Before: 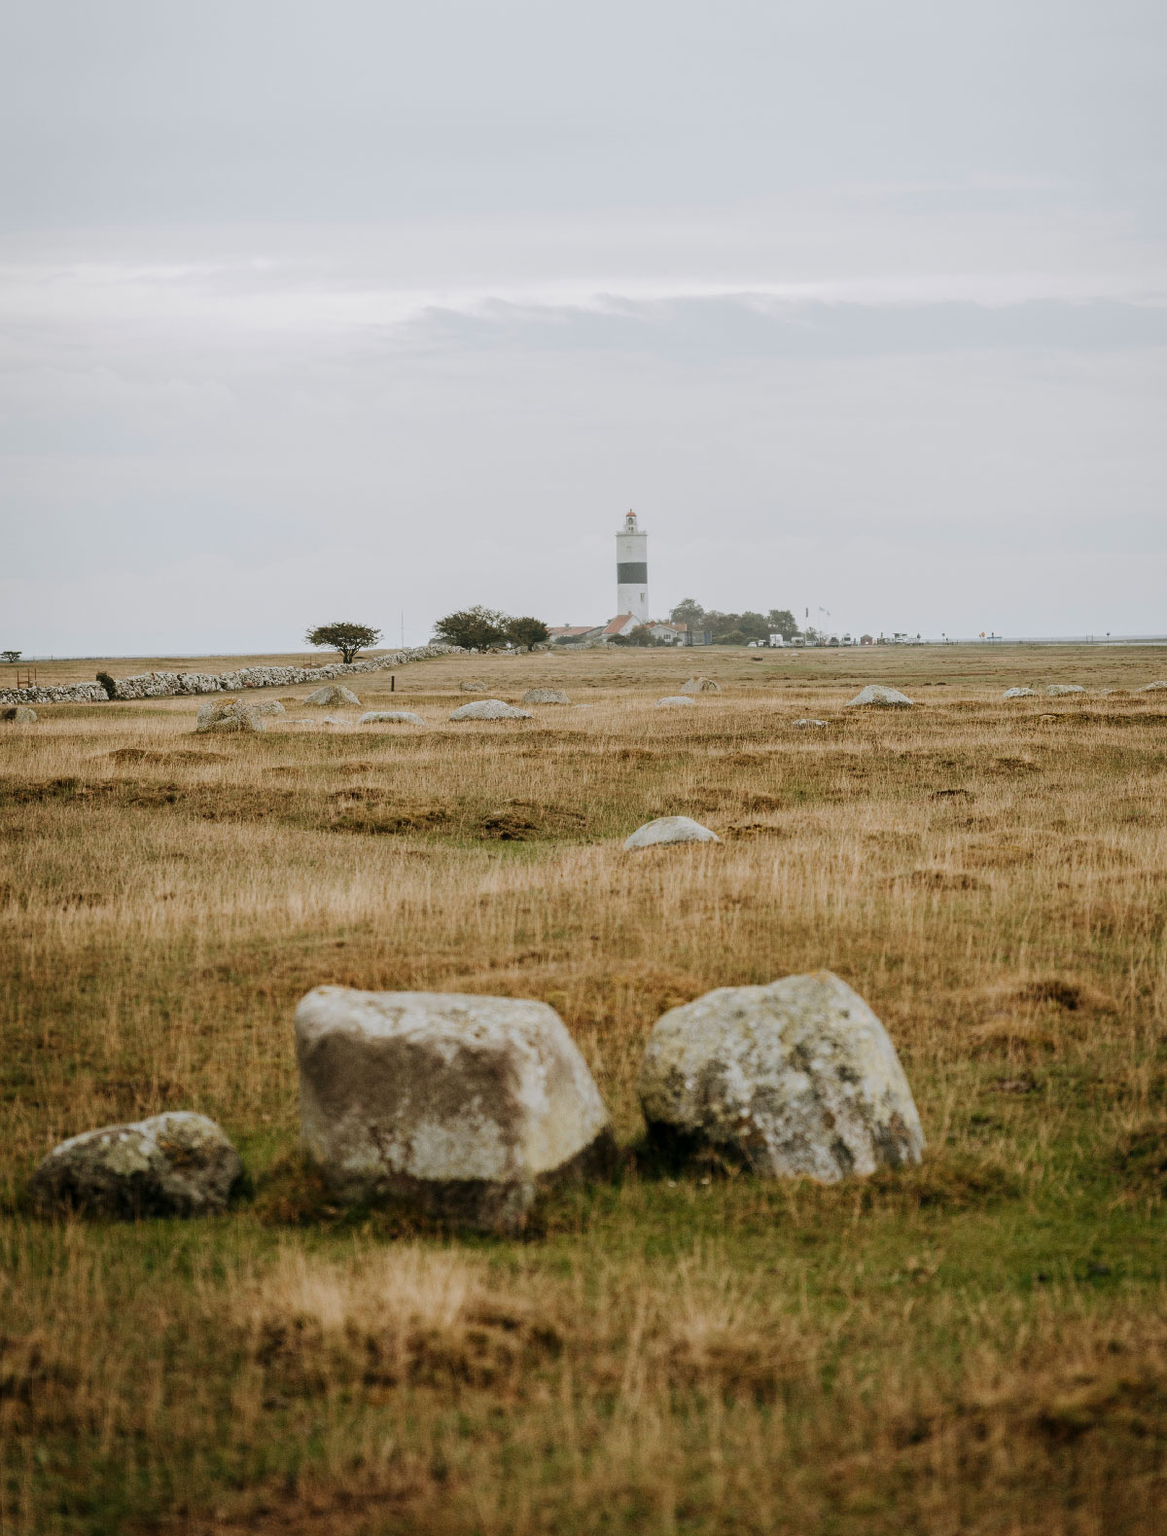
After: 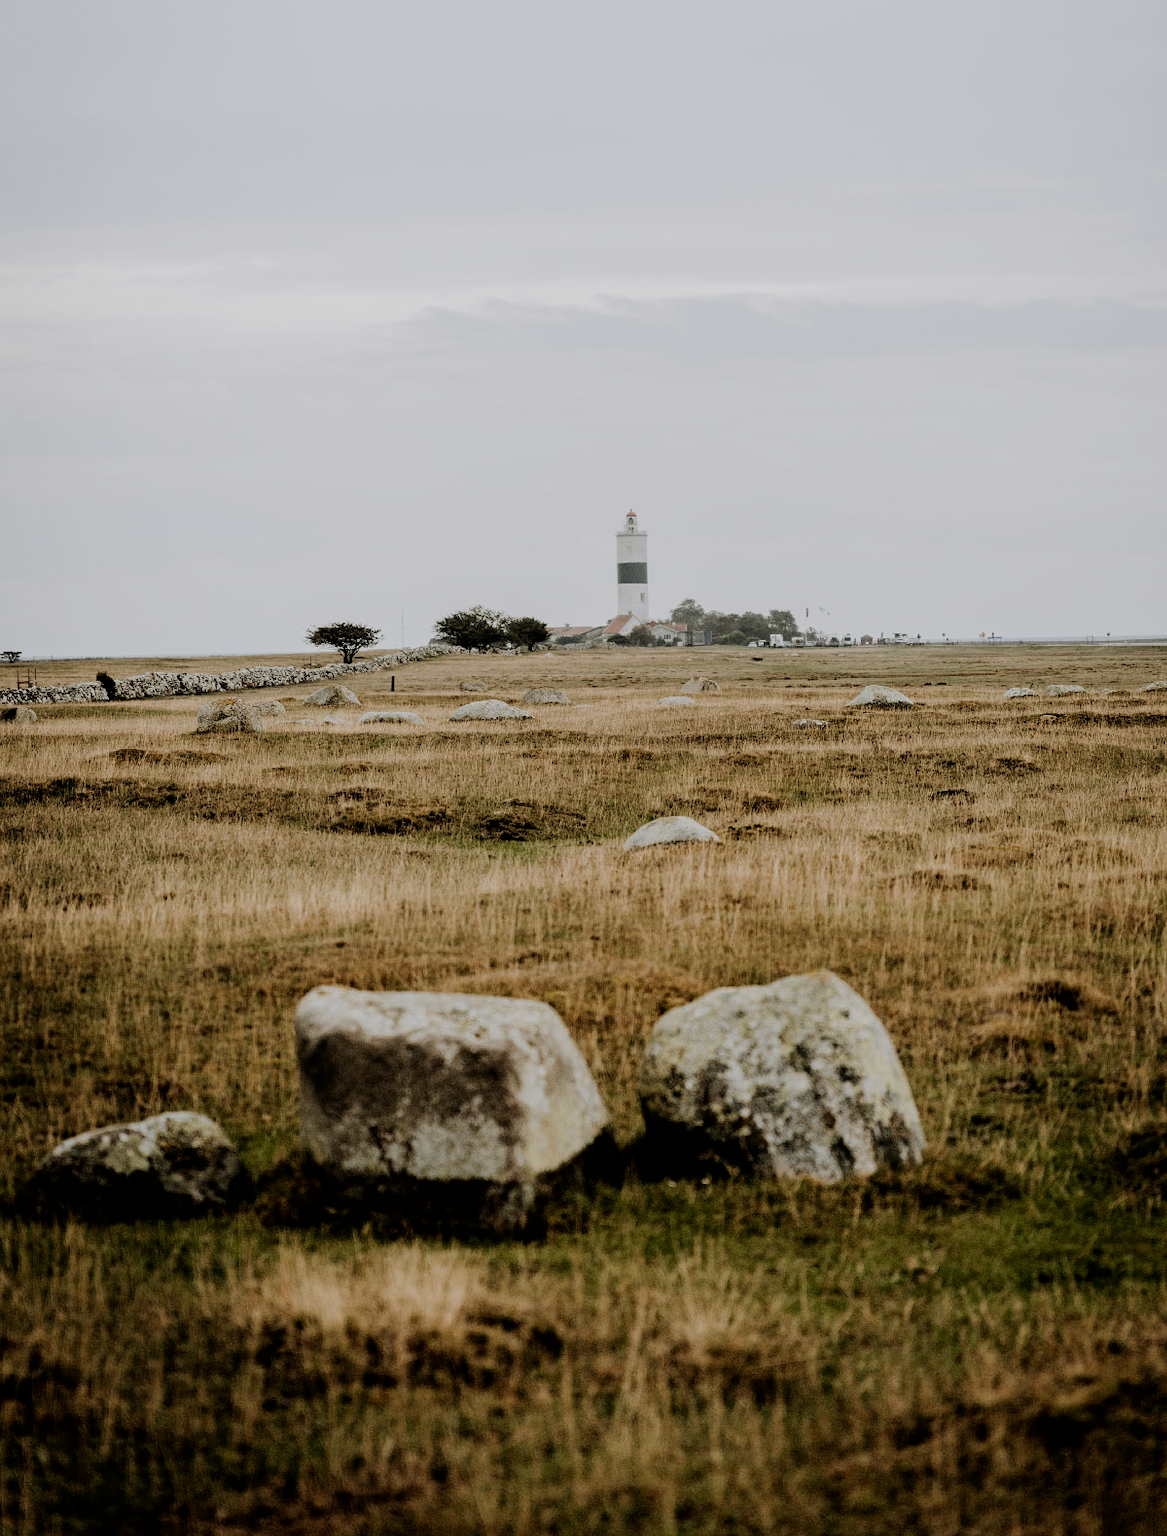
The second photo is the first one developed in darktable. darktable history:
filmic rgb: black relative exposure -5.11 EV, white relative exposure 3.98 EV, hardness 2.9, contrast 1.41, highlights saturation mix -31.37%
exposure: black level correction 0.006, exposure -0.226 EV, compensate highlight preservation false
